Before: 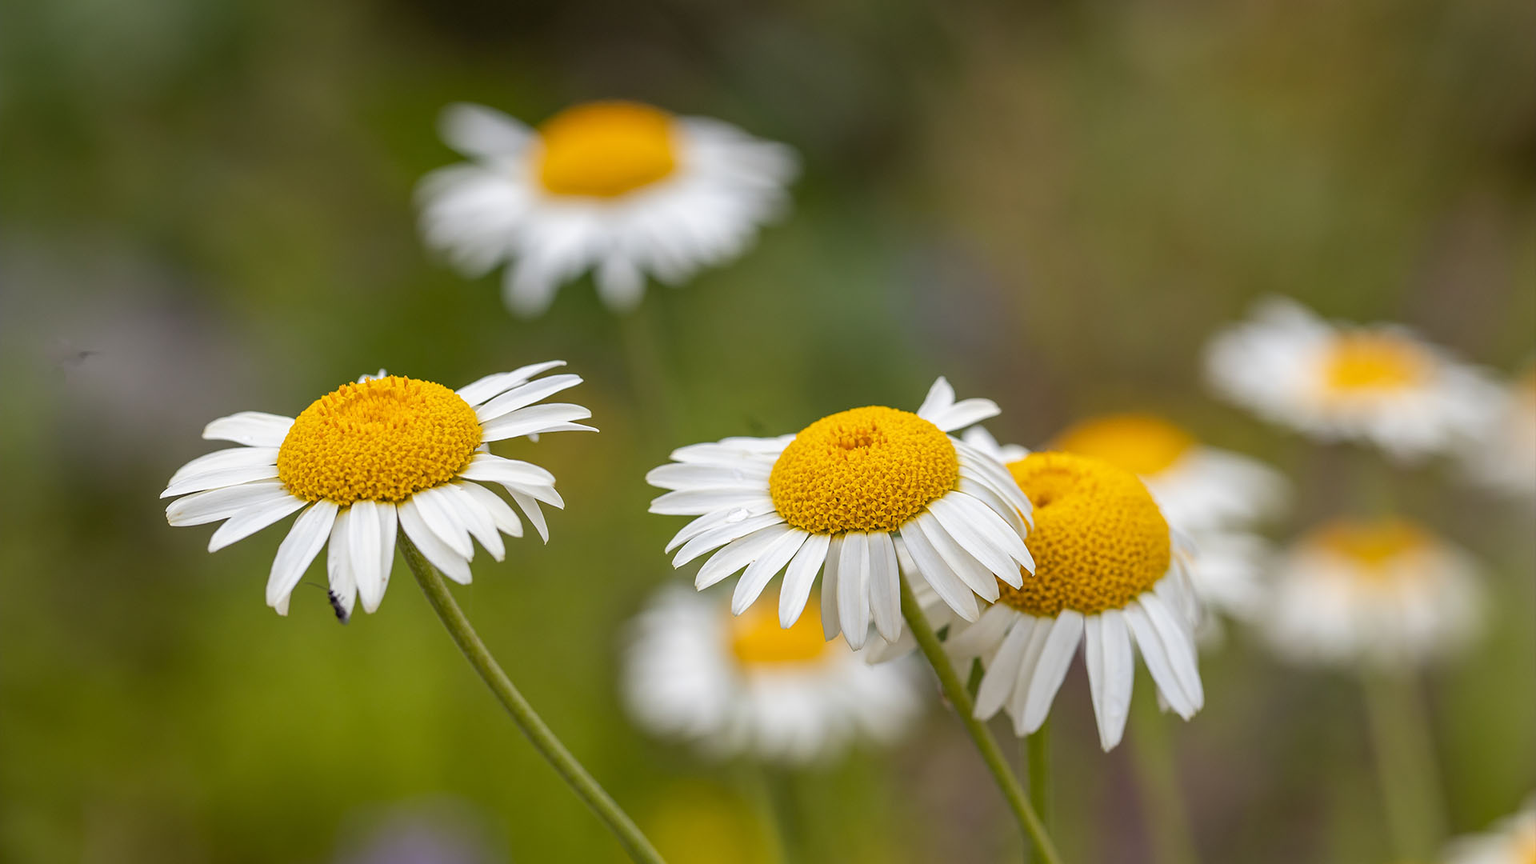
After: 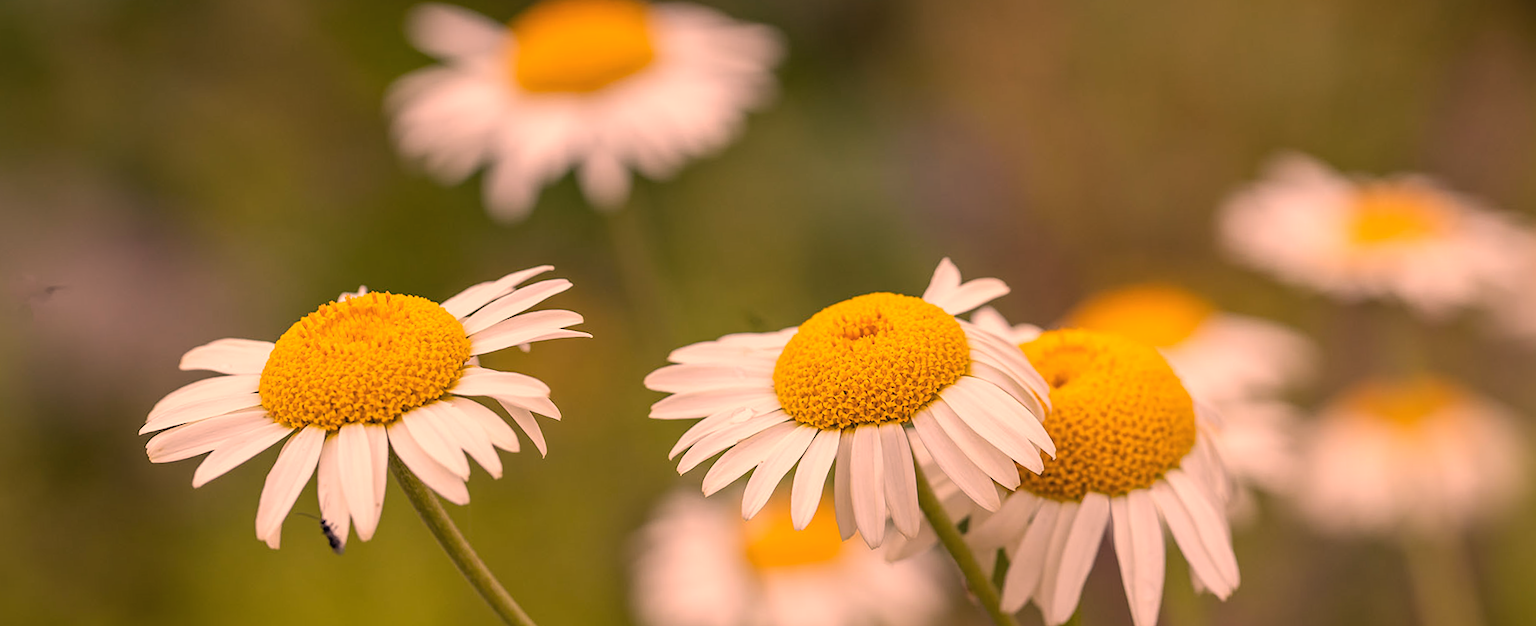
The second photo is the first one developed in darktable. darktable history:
rotate and perspective: rotation -3.52°, crop left 0.036, crop right 0.964, crop top 0.081, crop bottom 0.919
crop: top 11.038%, bottom 13.962%
color correction: highlights a* 40, highlights b* 40, saturation 0.69
